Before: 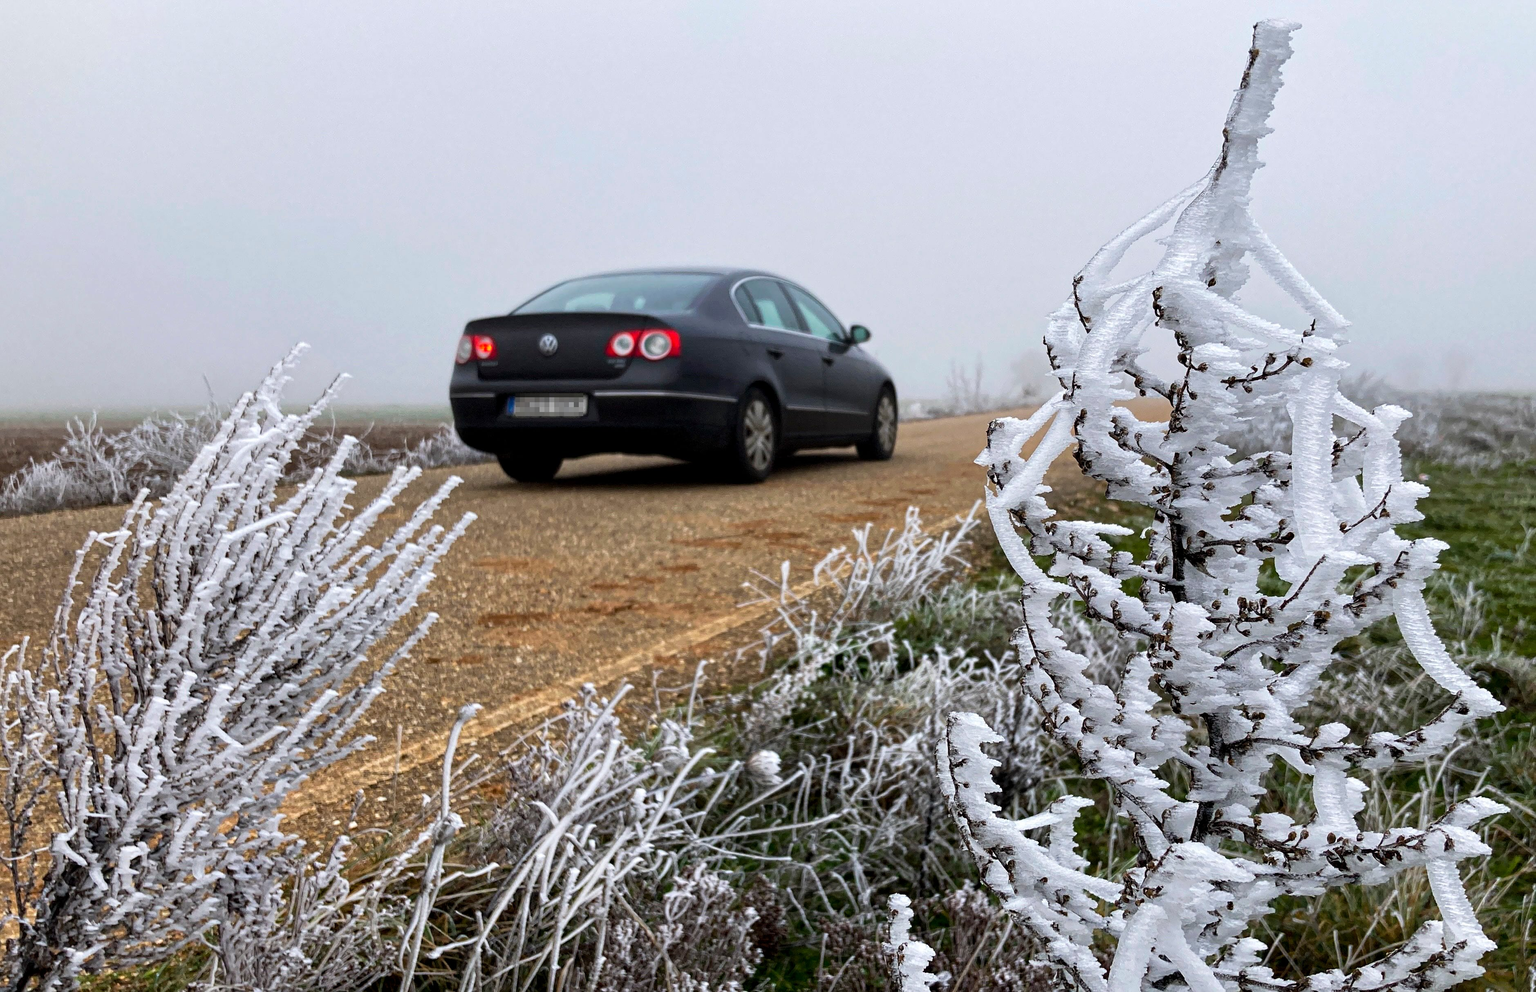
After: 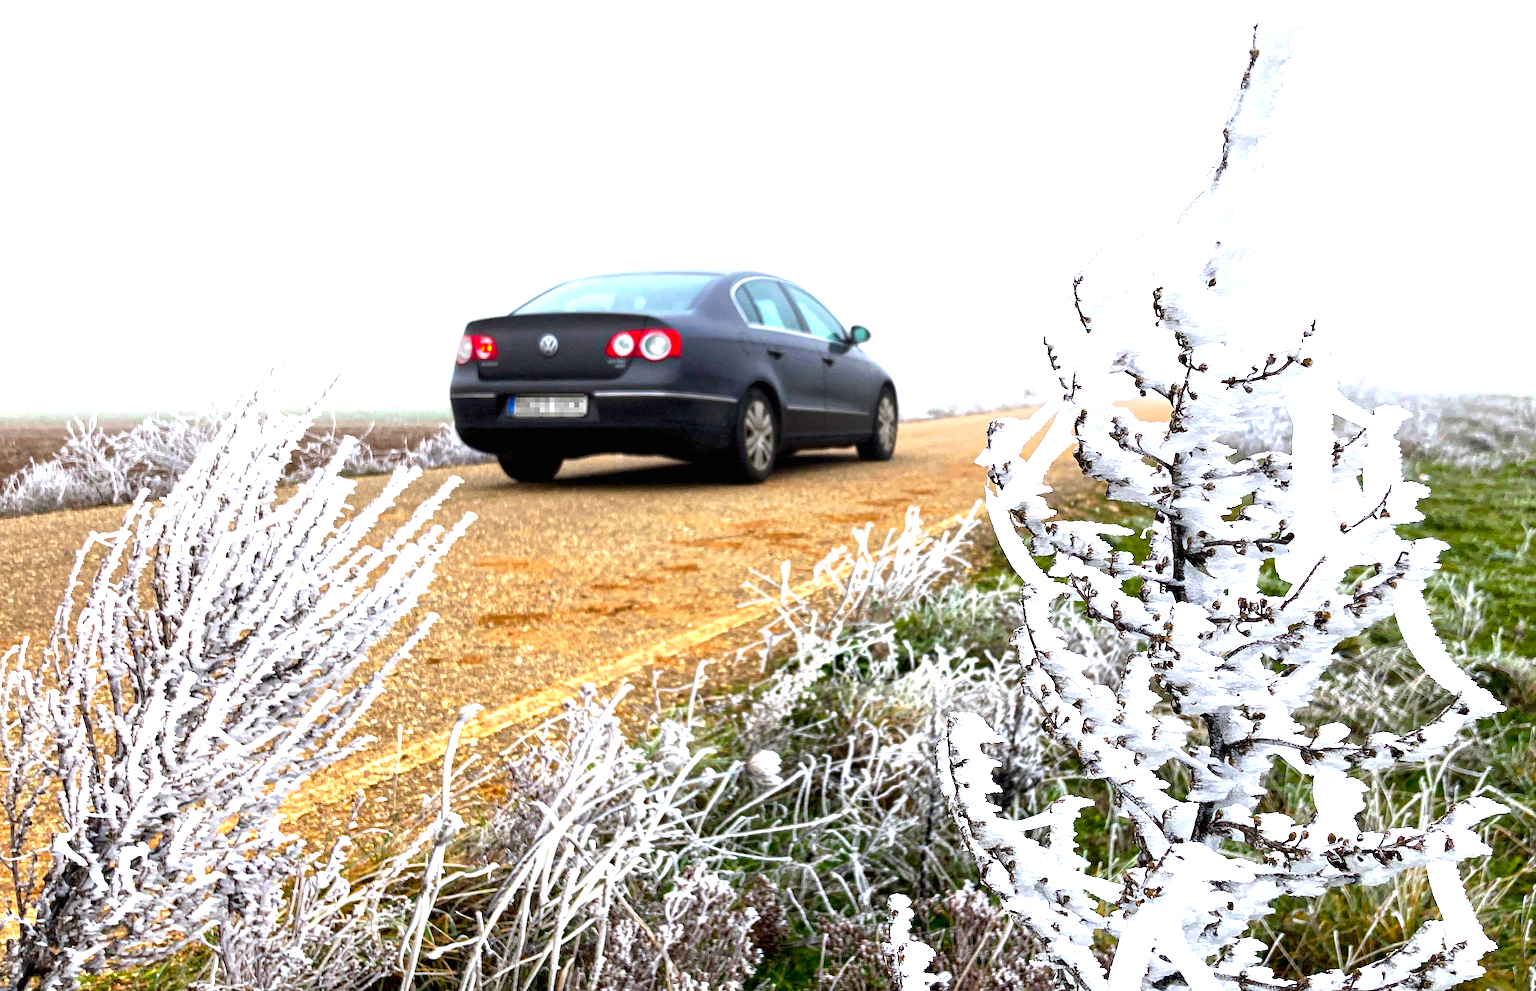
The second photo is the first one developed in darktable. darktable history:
exposure: black level correction 0, exposure 1.386 EV, compensate highlight preservation false
color balance rgb: power › hue 325.25°, perceptual saturation grading › global saturation 30.444%
